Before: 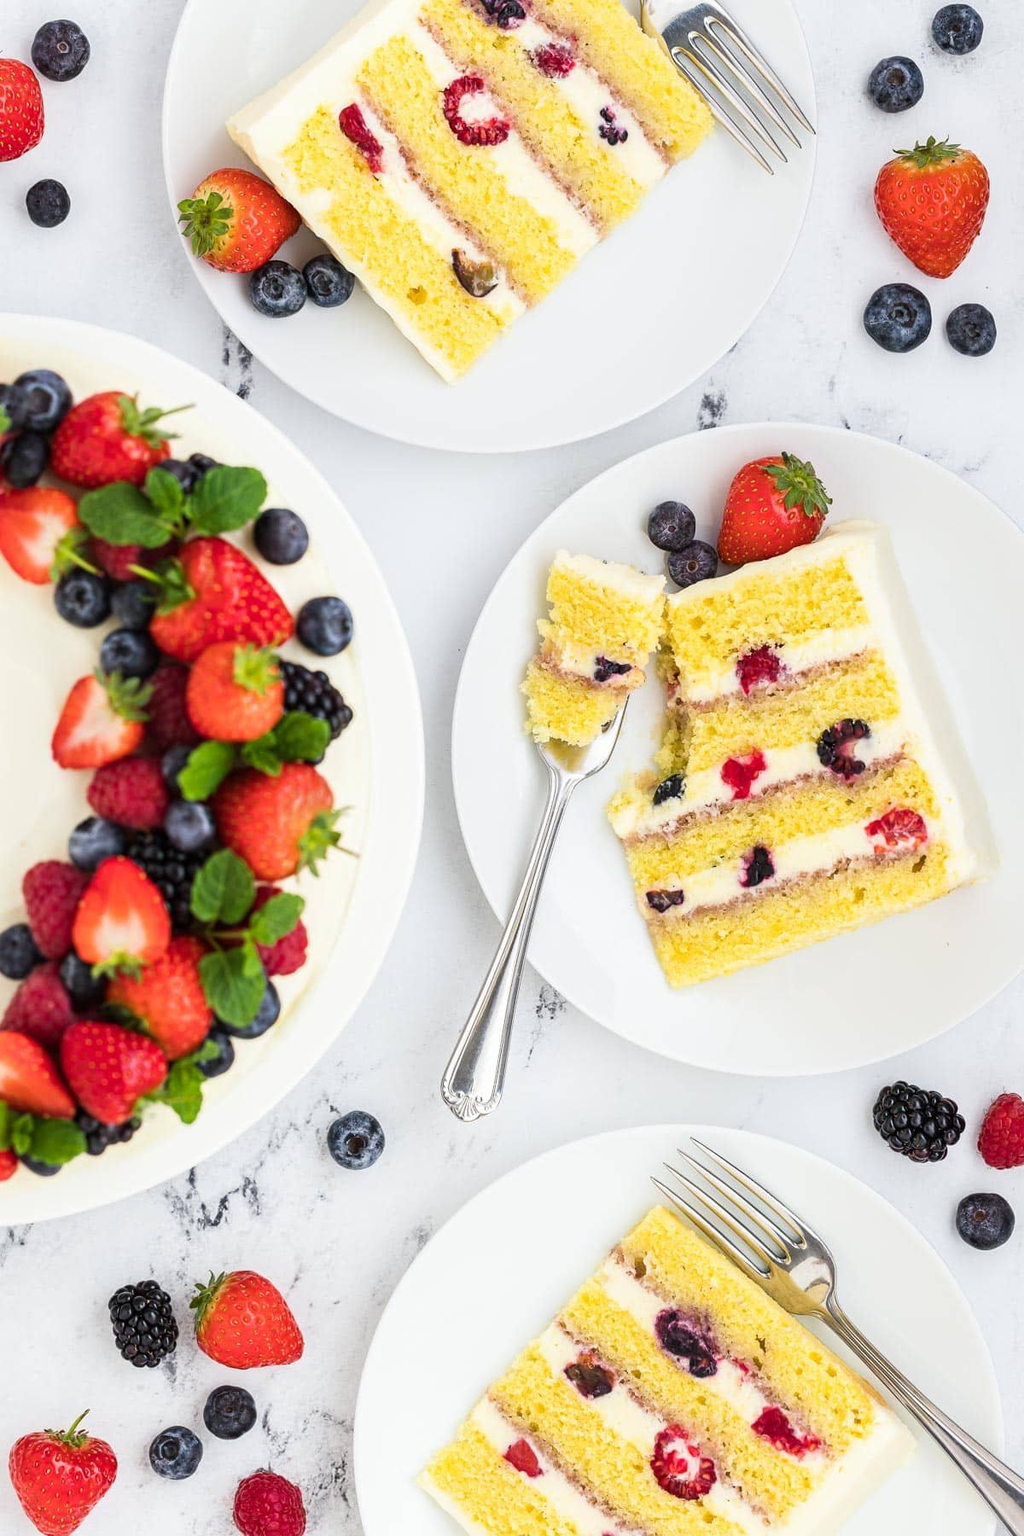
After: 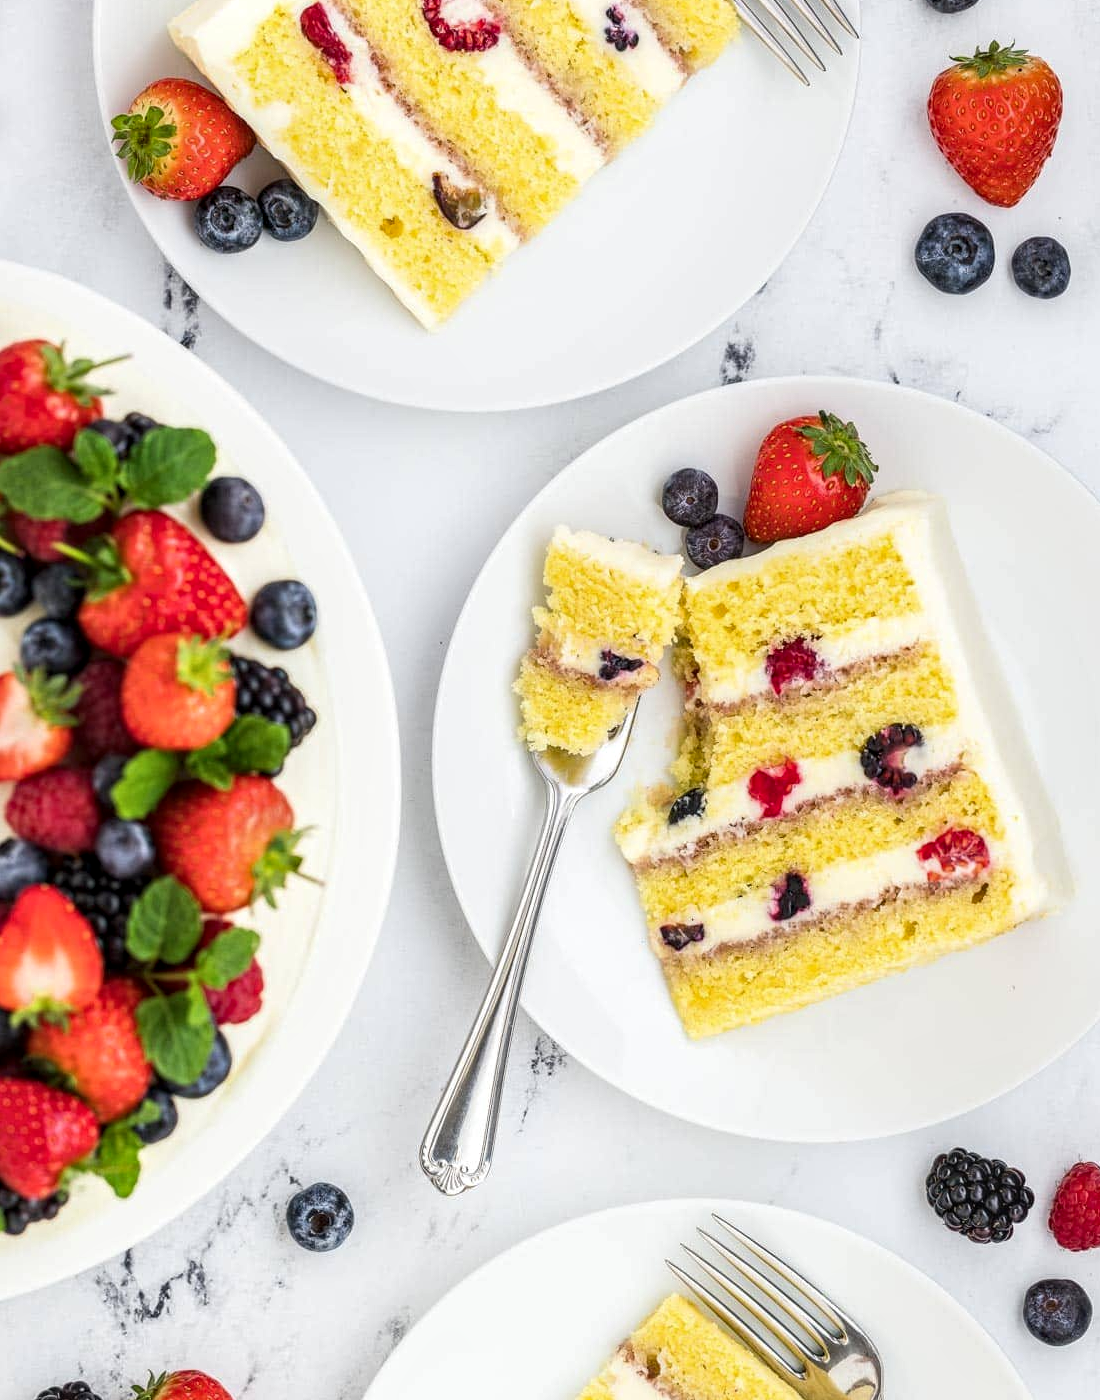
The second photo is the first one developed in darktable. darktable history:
local contrast: detail 130%
crop: left 8.155%, top 6.611%, bottom 15.385%
